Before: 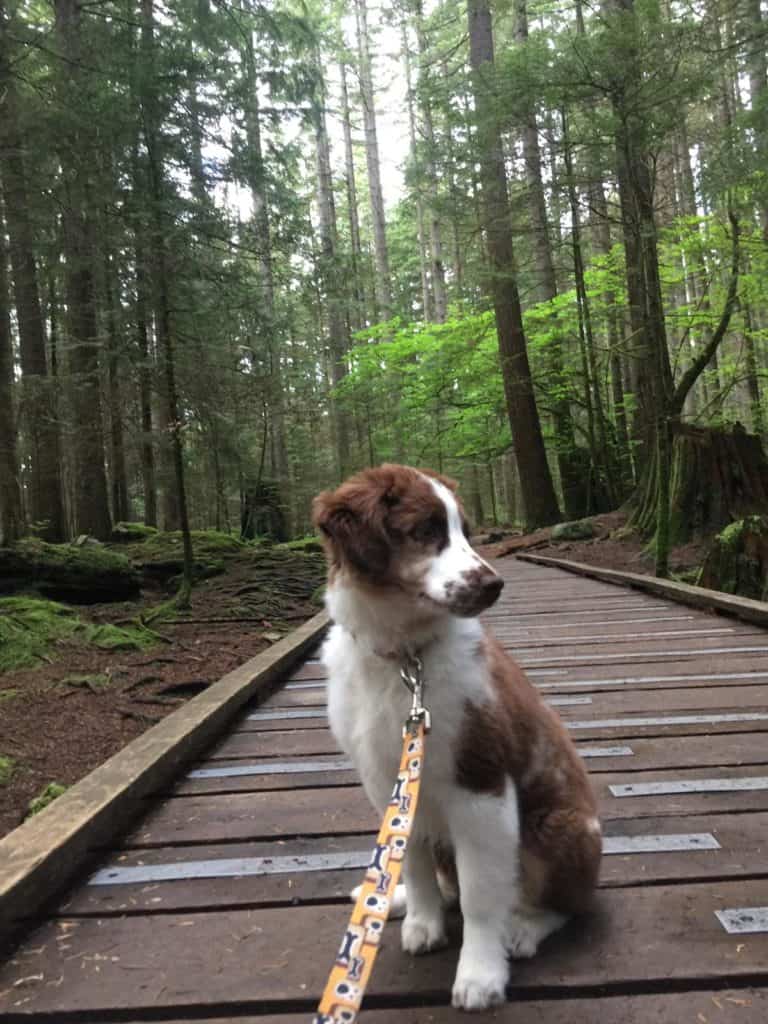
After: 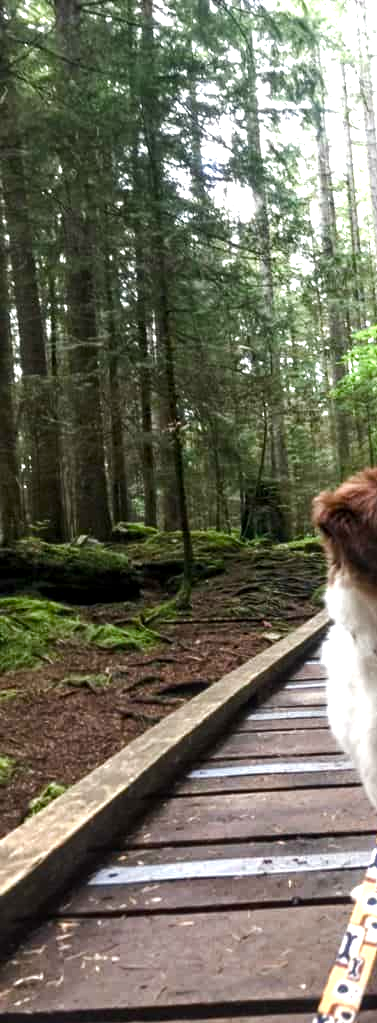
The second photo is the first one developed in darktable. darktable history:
tone equalizer: -8 EV -0.75 EV, -7 EV -0.7 EV, -6 EV -0.6 EV, -5 EV -0.4 EV, -3 EV 0.4 EV, -2 EV 0.6 EV, -1 EV 0.7 EV, +0 EV 0.75 EV, edges refinement/feathering 500, mask exposure compensation -1.57 EV, preserve details no
local contrast: on, module defaults
color balance rgb: perceptual saturation grading › global saturation 20%, perceptual saturation grading › highlights -50%, perceptual saturation grading › shadows 30%, perceptual brilliance grading › global brilliance 10%, perceptual brilliance grading › shadows 15%
crop and rotate: left 0%, top 0%, right 50.845%
